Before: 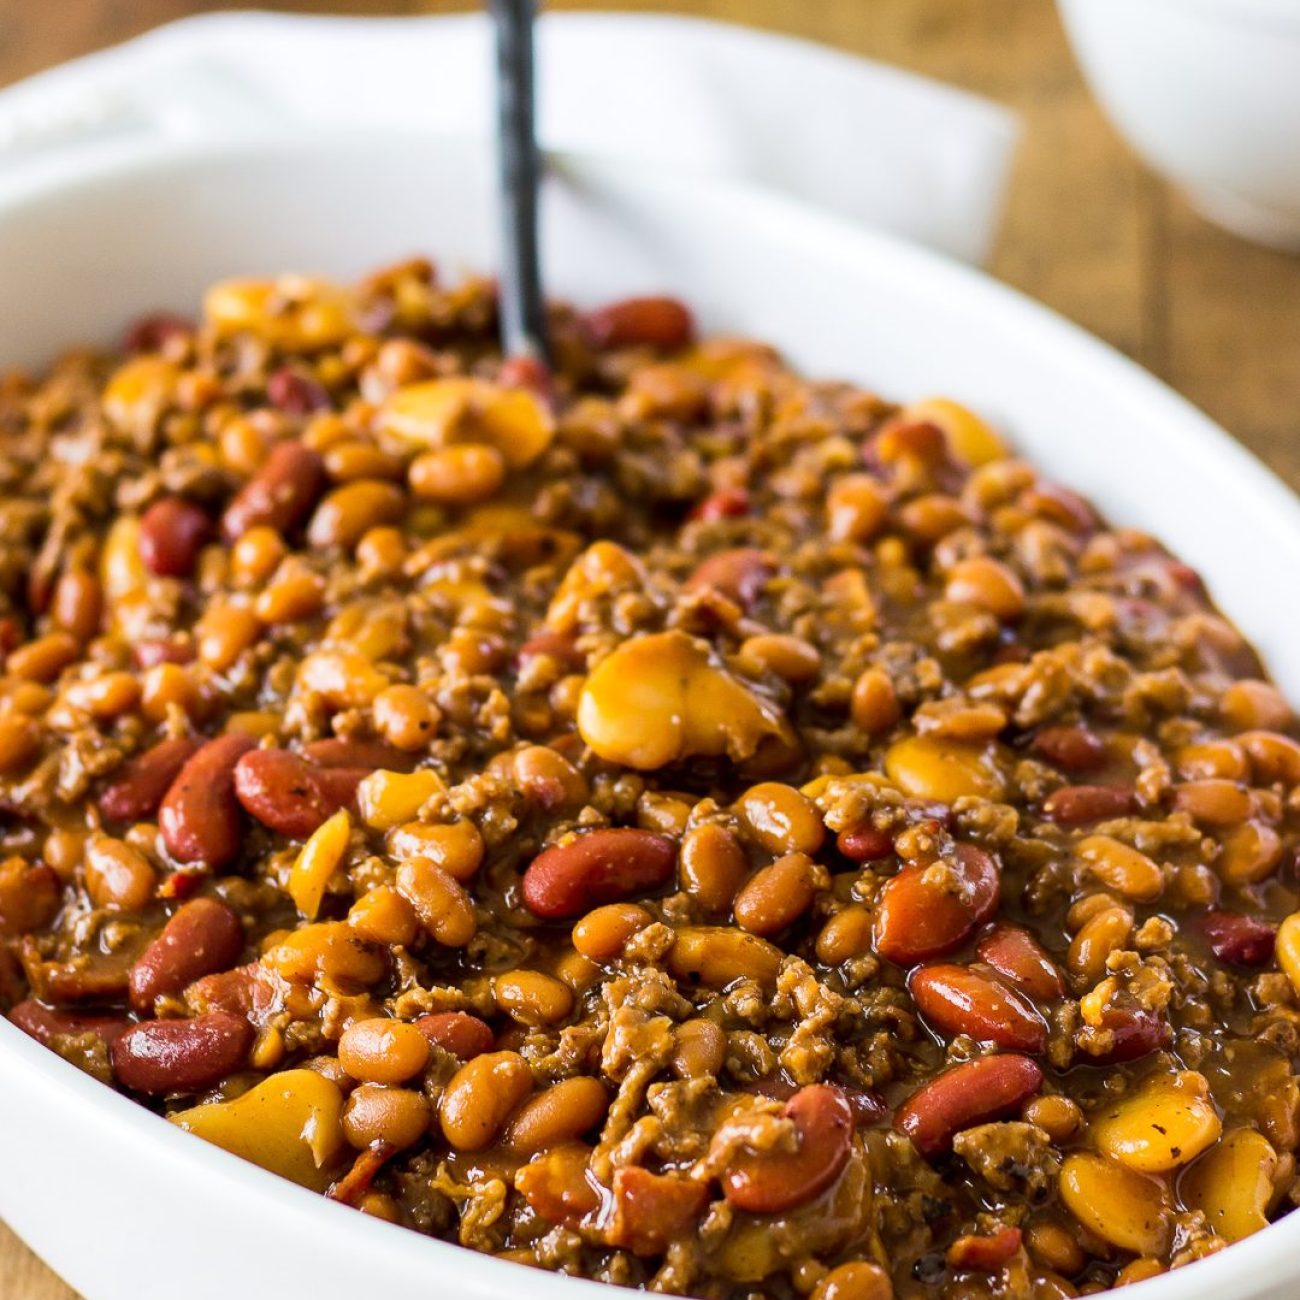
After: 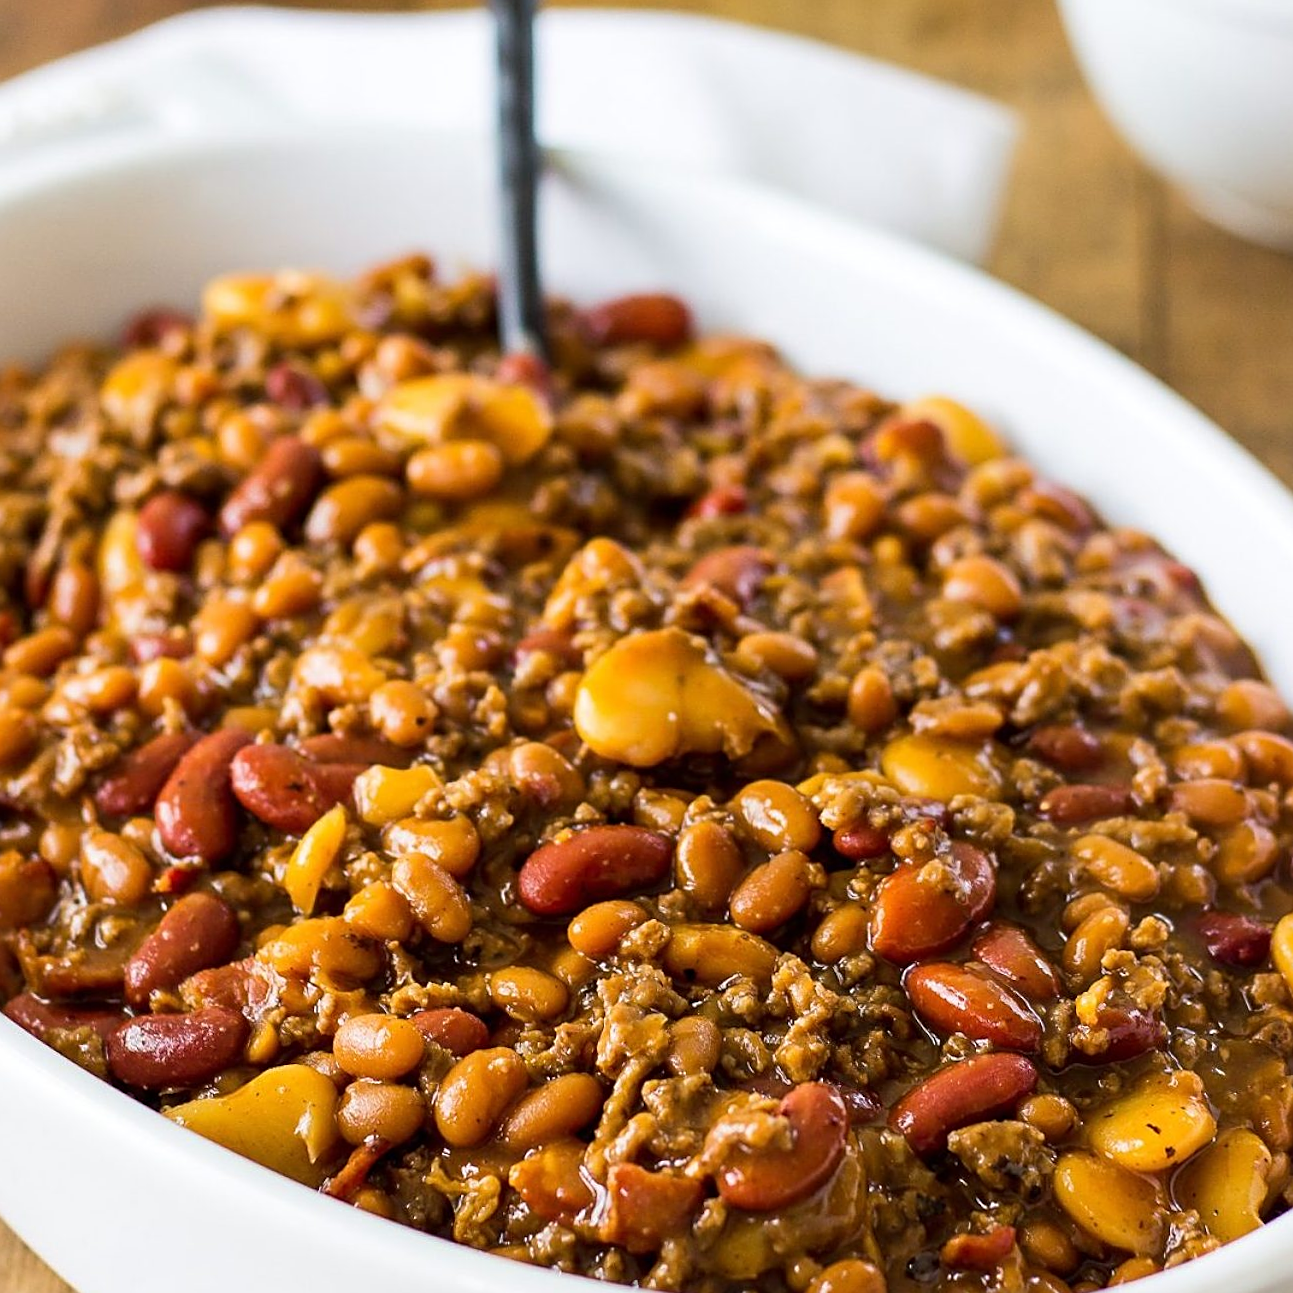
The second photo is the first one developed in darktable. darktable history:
sharpen: on, module defaults
crop and rotate: angle -0.286°
